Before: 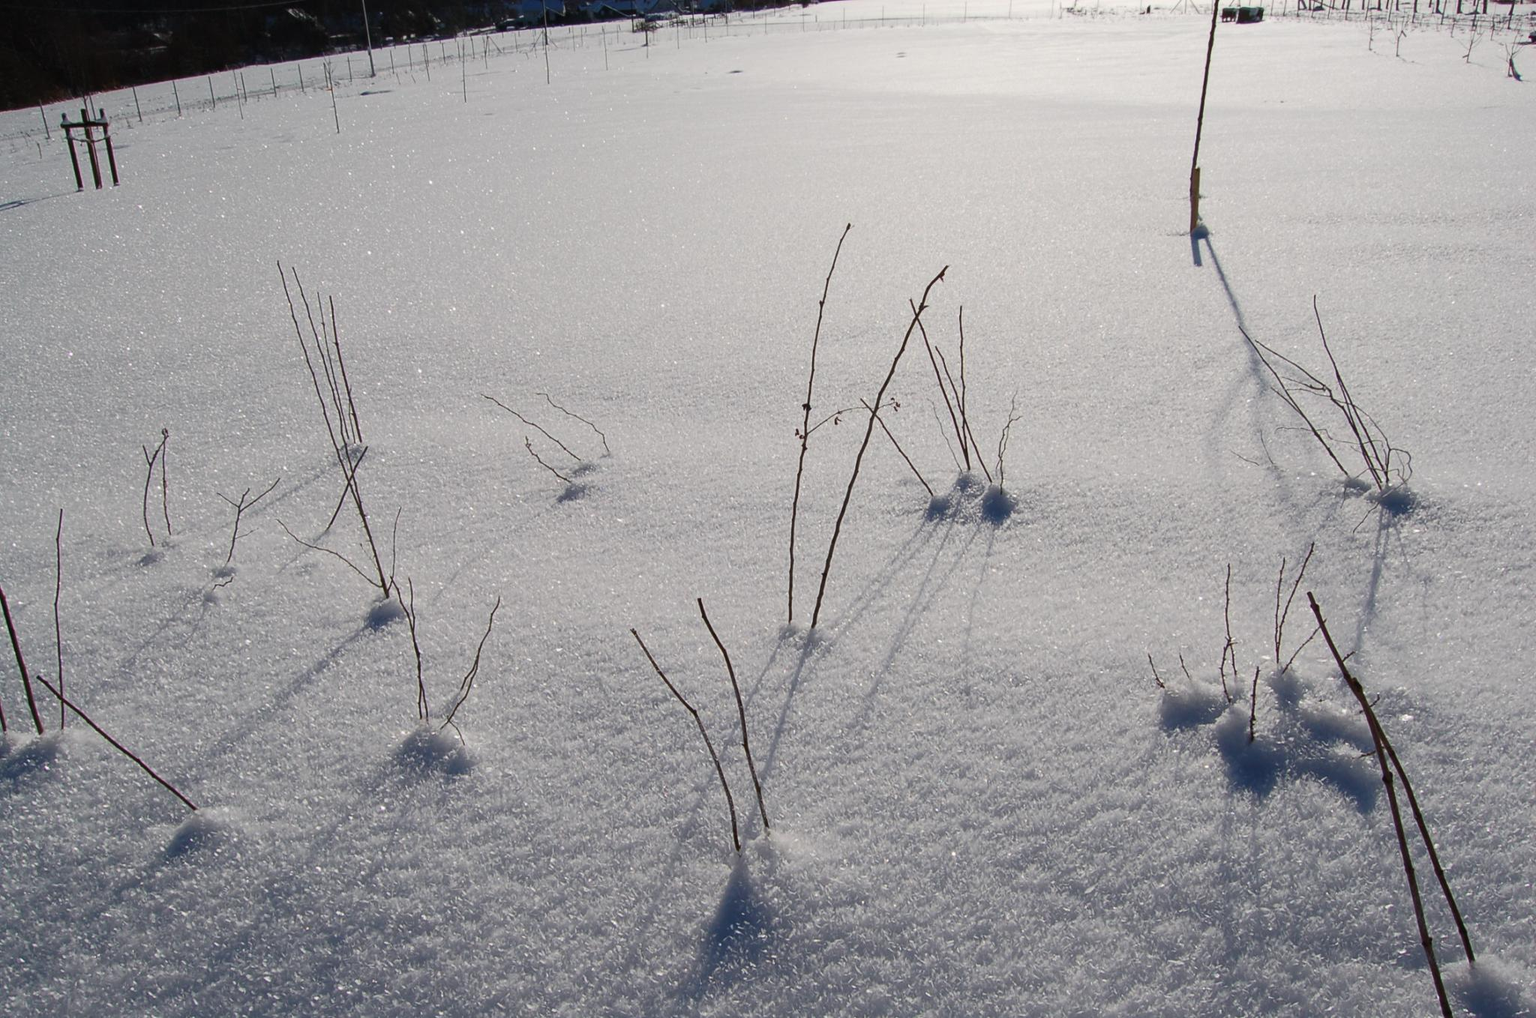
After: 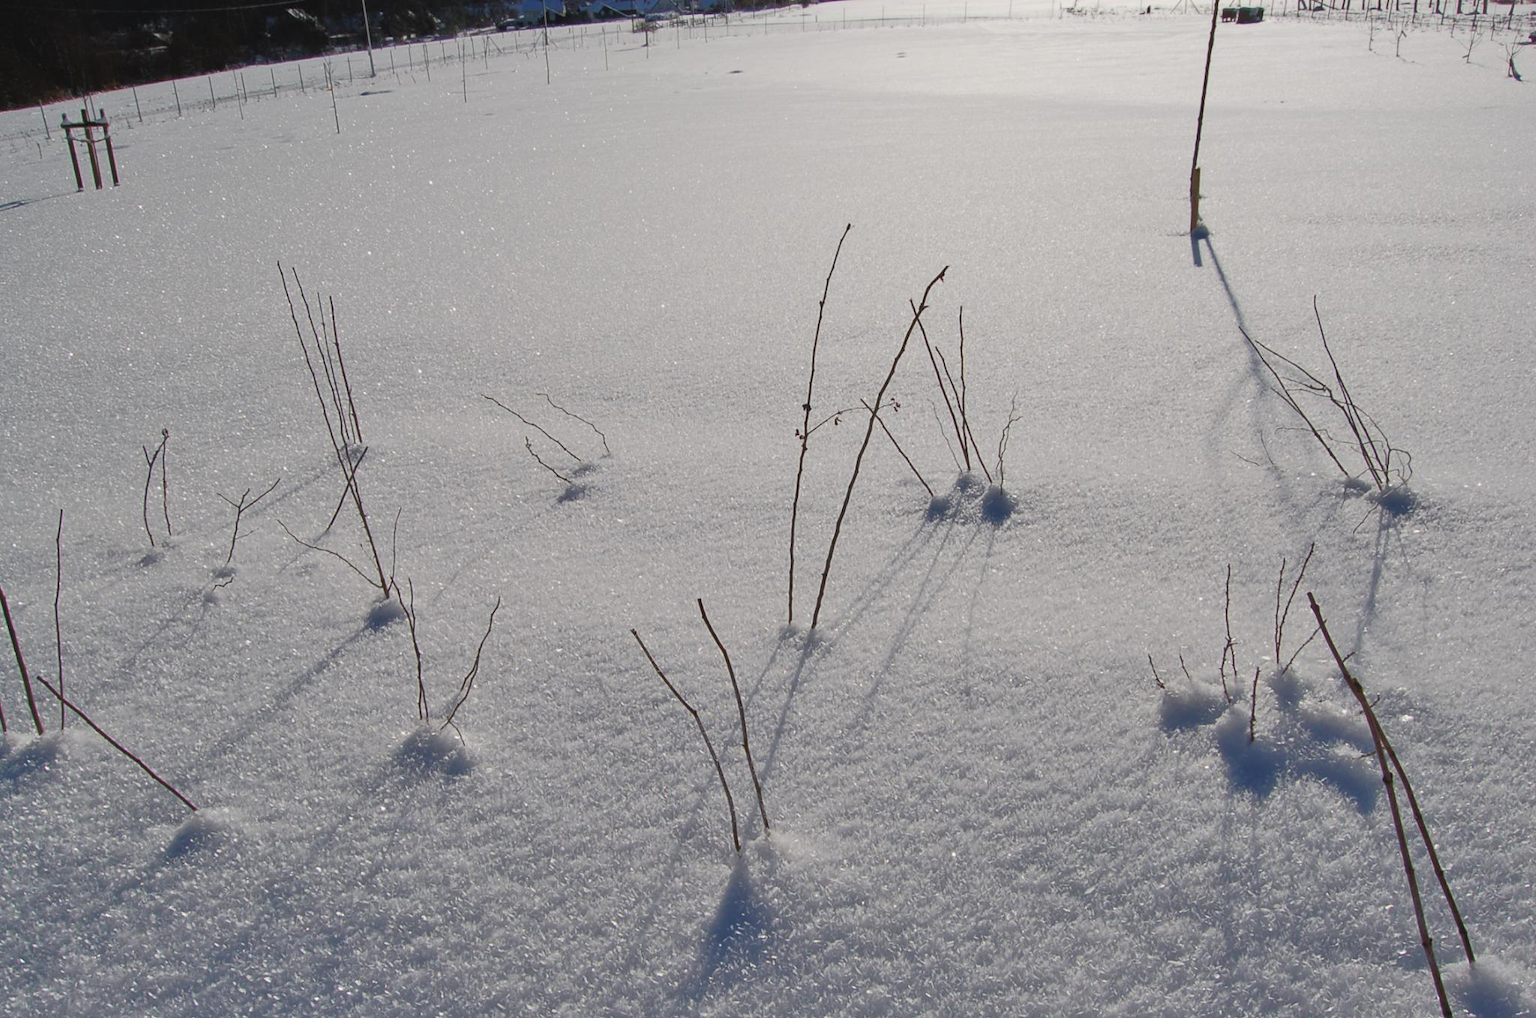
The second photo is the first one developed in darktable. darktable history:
tone equalizer: -7 EV 0.155 EV, -6 EV 0.634 EV, -5 EV 1.18 EV, -4 EV 1.29 EV, -3 EV 1.17 EV, -2 EV 0.6 EV, -1 EV 0.149 EV
contrast brightness saturation: contrast -0.089, brightness -0.039, saturation -0.106
